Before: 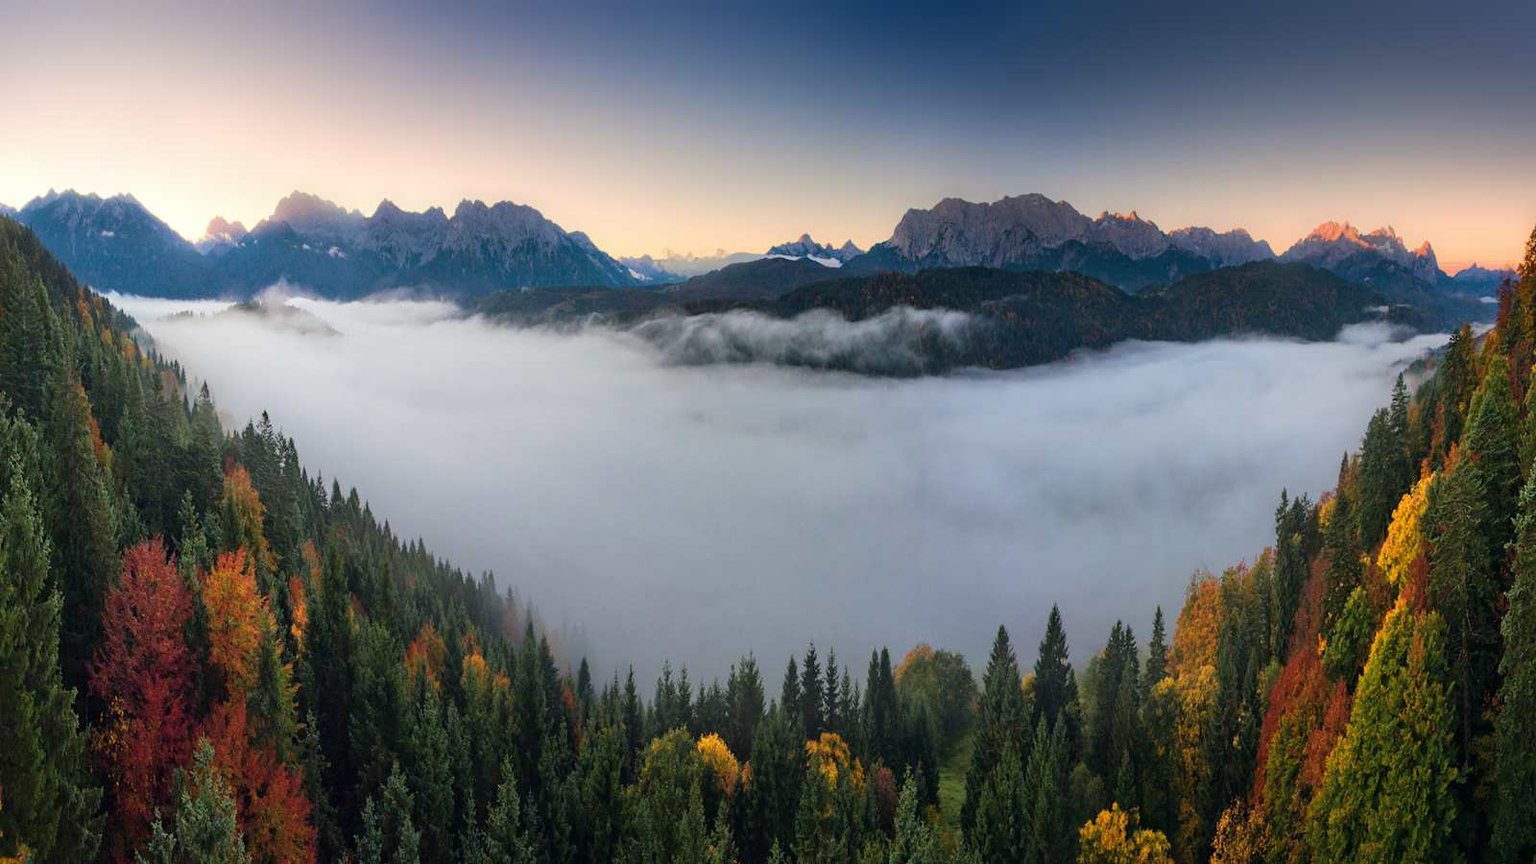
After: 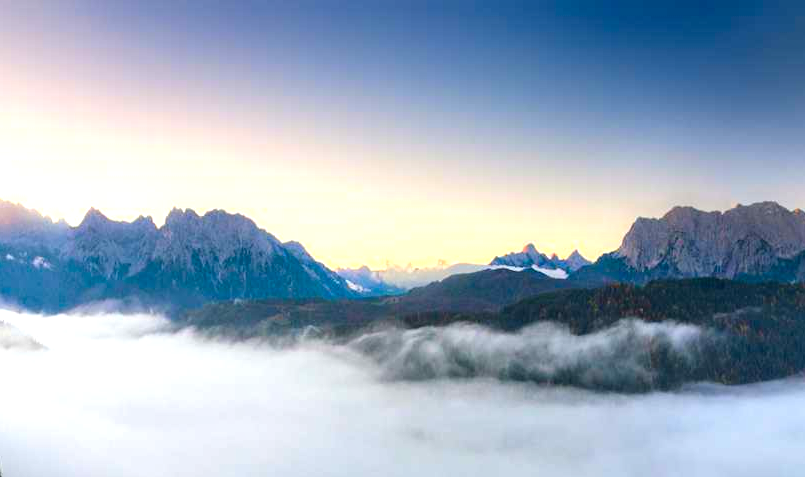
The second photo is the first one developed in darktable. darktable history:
crop: left 19.367%, right 30.31%, bottom 46.919%
exposure: black level correction 0, exposure 0.698 EV, compensate highlight preservation false
local contrast: mode bilateral grid, contrast 20, coarseness 49, detail 120%, midtone range 0.2
color balance rgb: perceptual saturation grading › global saturation 30.971%
